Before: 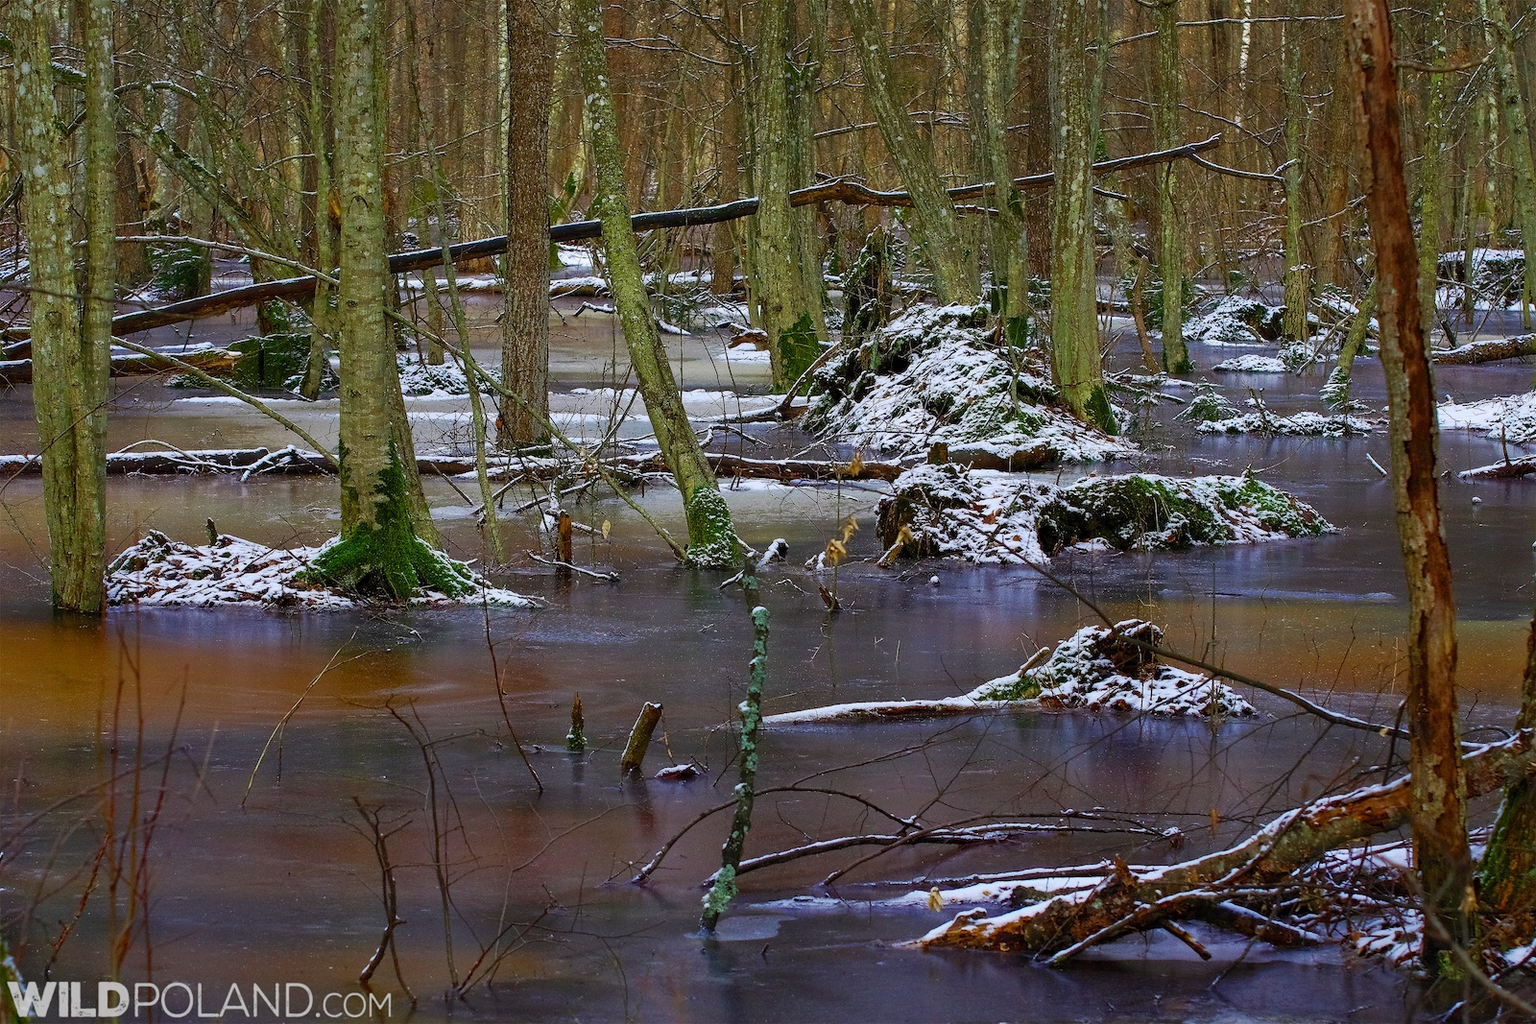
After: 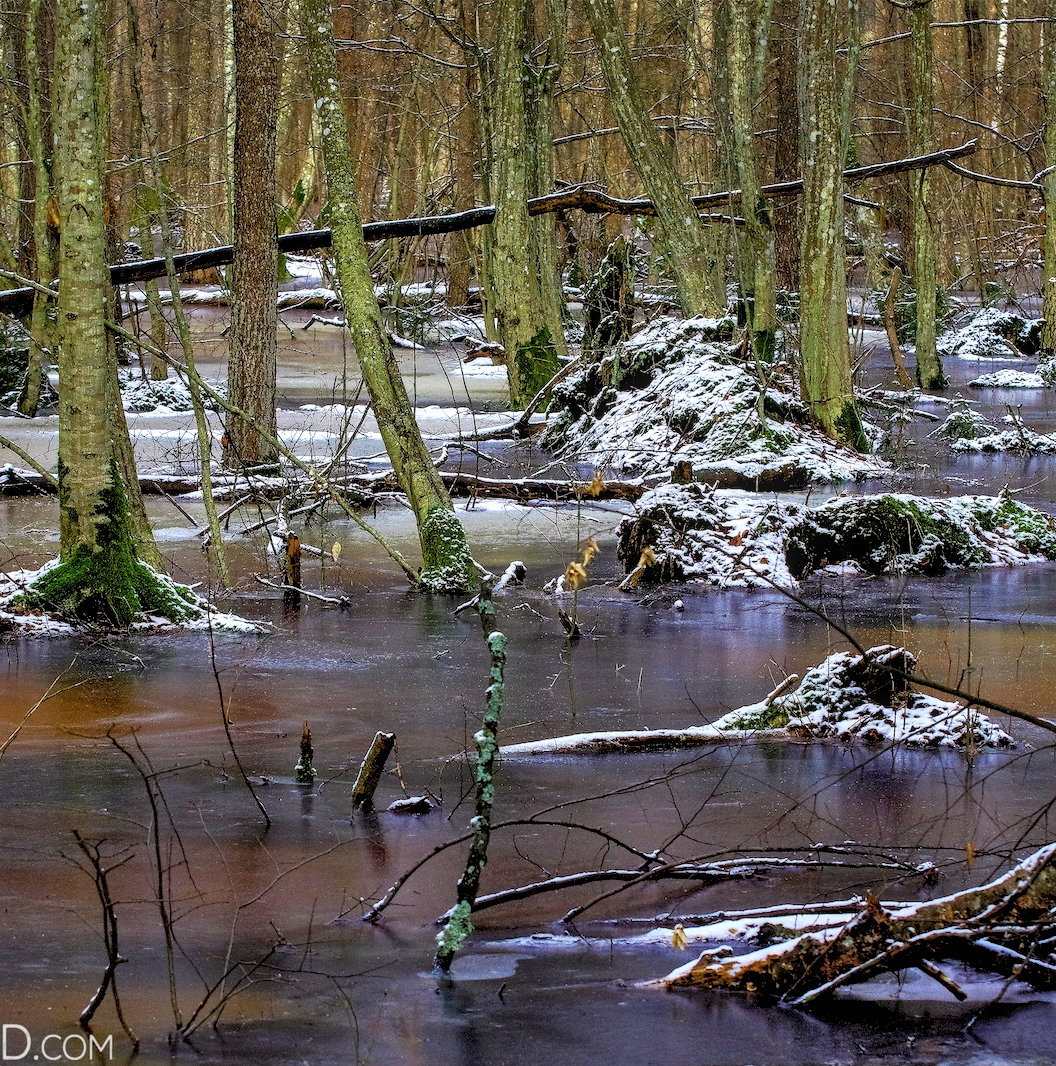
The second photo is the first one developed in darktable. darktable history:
local contrast: on, module defaults
shadows and highlights: radius 44.78, white point adjustment 6.64, compress 79.65%, highlights color adjustment 78.42%, soften with gaussian
rgb levels: levels [[0.013, 0.434, 0.89], [0, 0.5, 1], [0, 0.5, 1]]
crop and rotate: left 18.442%, right 15.508%
